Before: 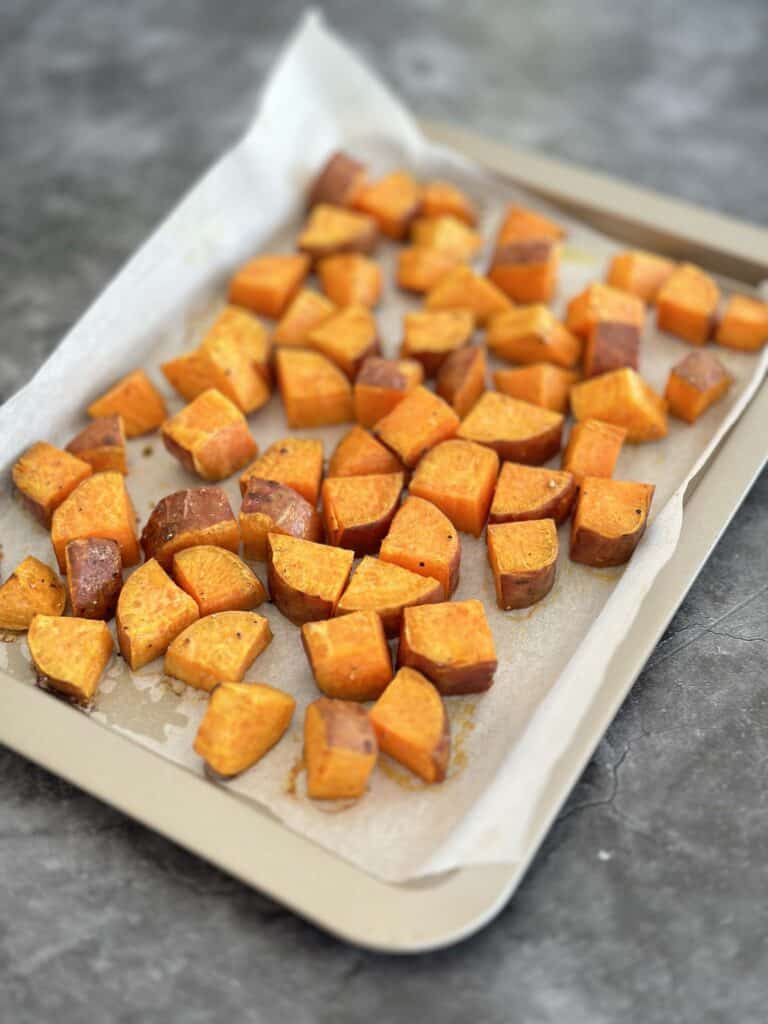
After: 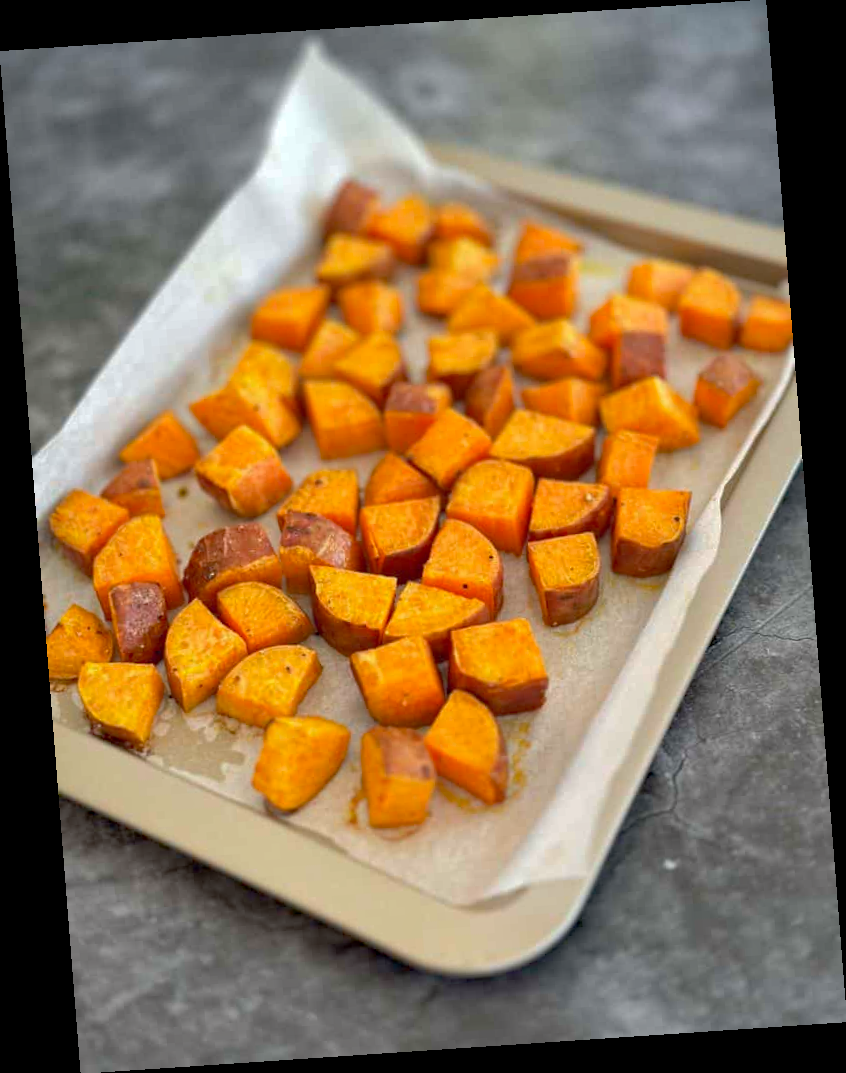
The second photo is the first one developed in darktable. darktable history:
haze removal: strength 0.29, distance 0.25, compatibility mode true, adaptive false
shadows and highlights: on, module defaults
rotate and perspective: rotation -4.2°, shear 0.006, automatic cropping off
